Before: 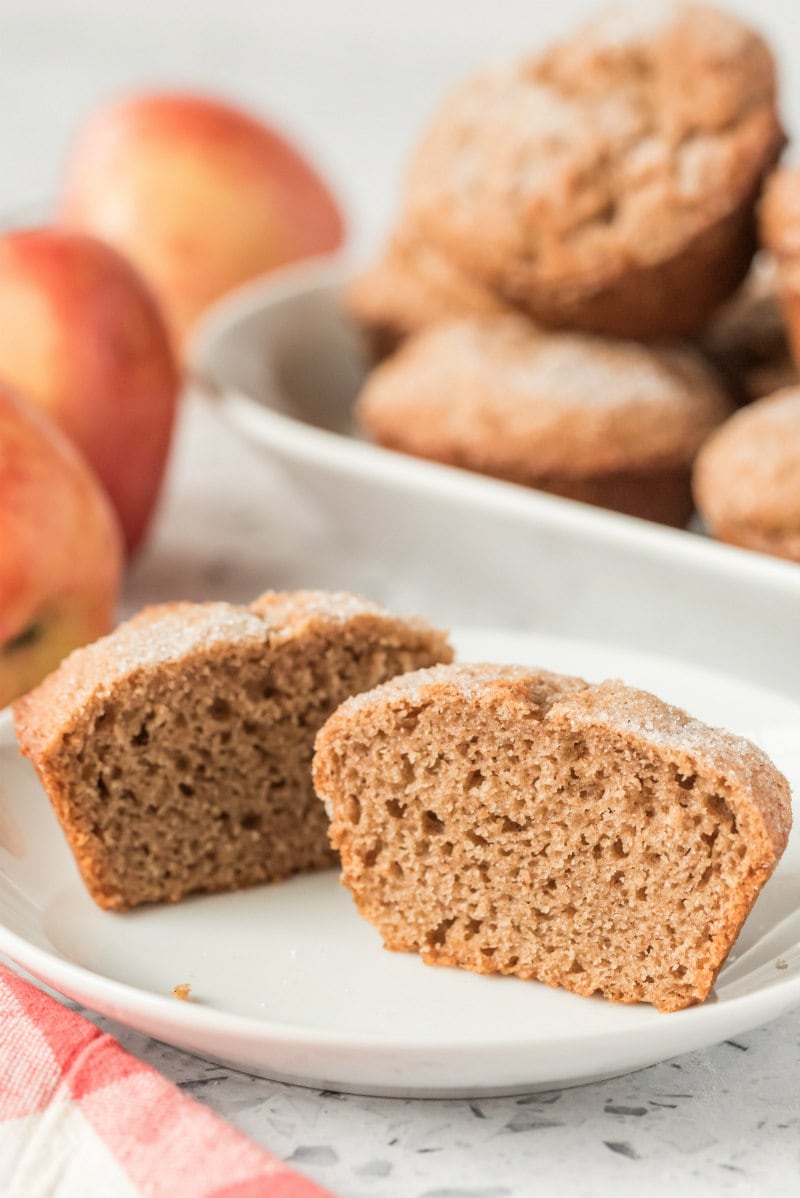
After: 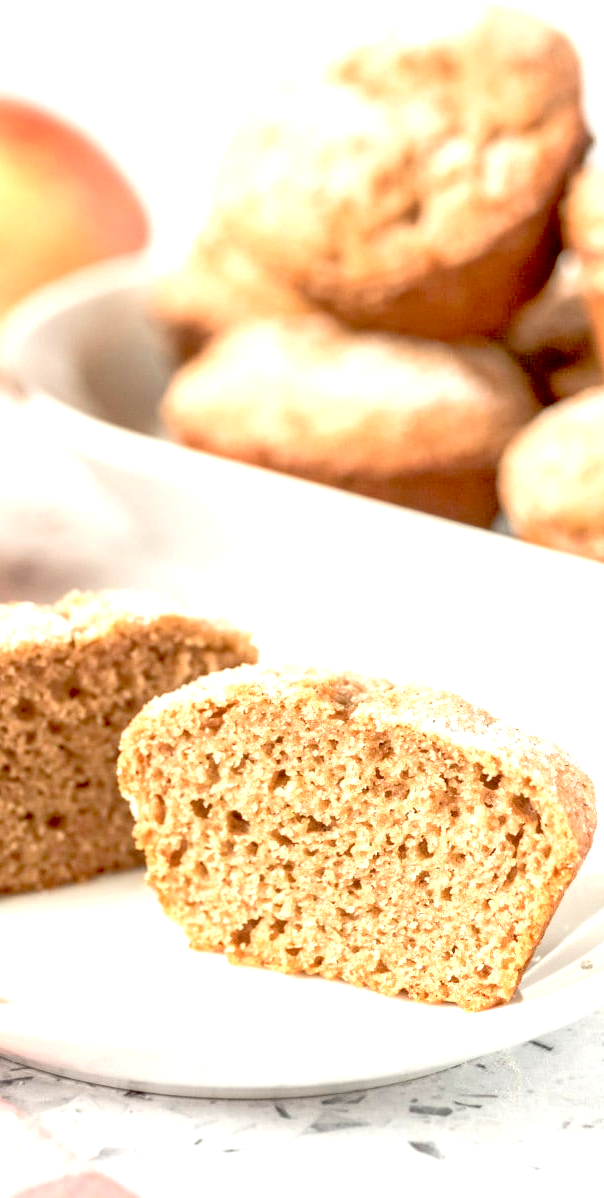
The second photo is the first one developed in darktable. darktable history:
exposure: black level correction 0.01, exposure 1 EV, compensate highlight preservation false
tone equalizer: -7 EV 0.159 EV, -6 EV 0.563 EV, -5 EV 1.15 EV, -4 EV 1.32 EV, -3 EV 1.17 EV, -2 EV 0.6 EV, -1 EV 0.168 EV
crop and rotate: left 24.477%
